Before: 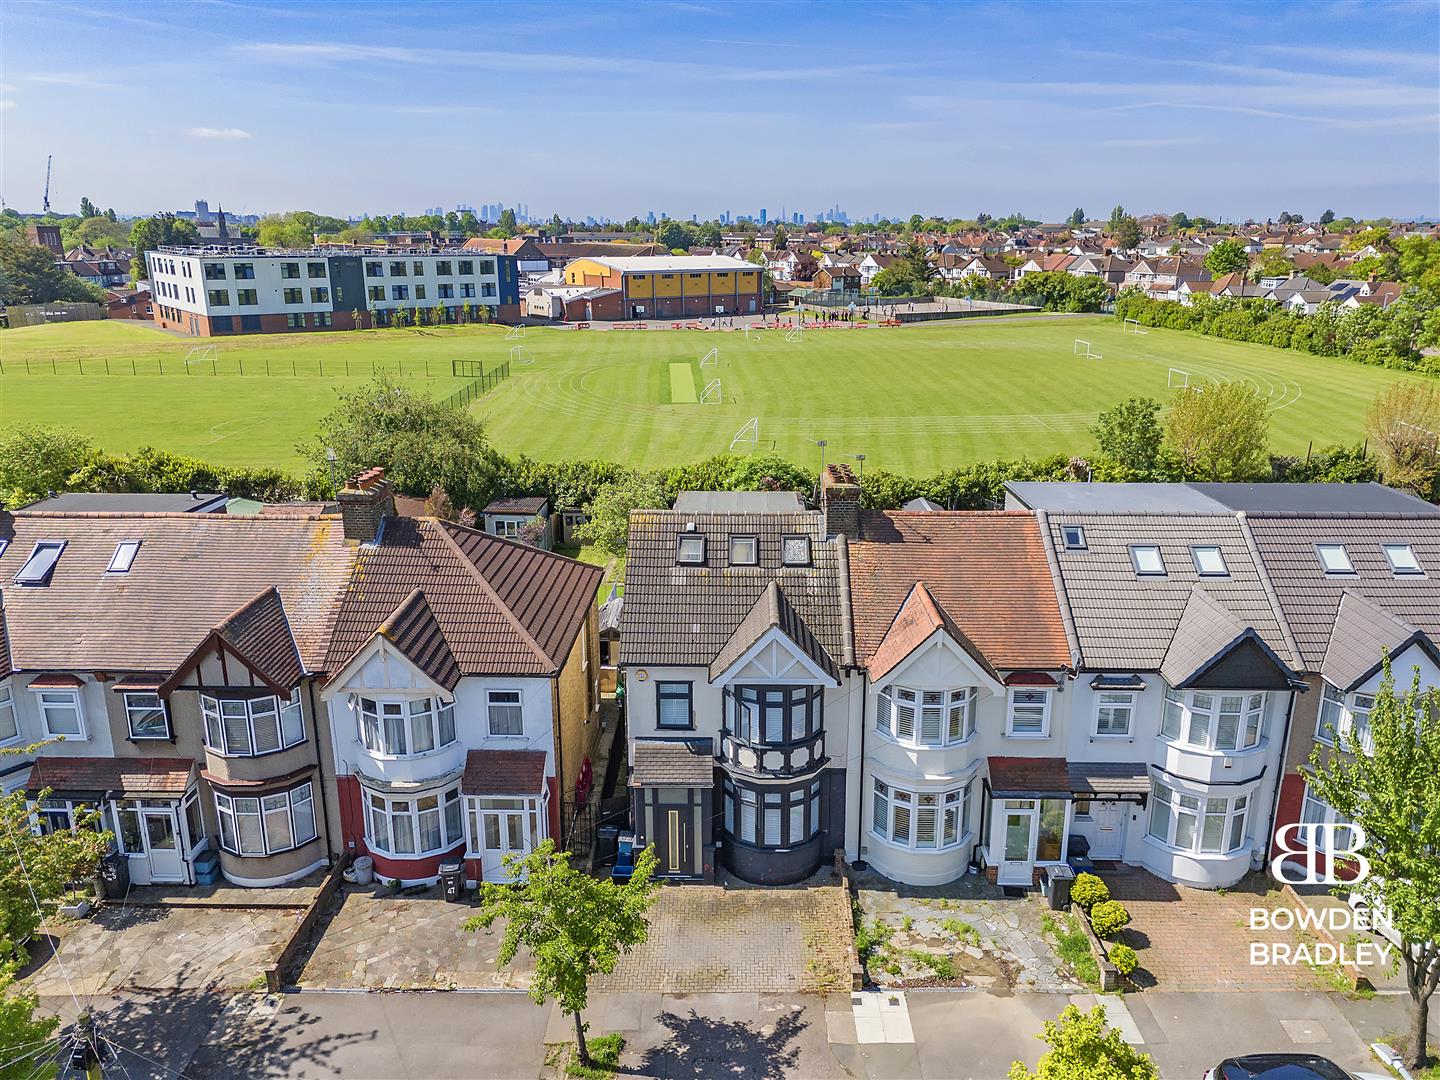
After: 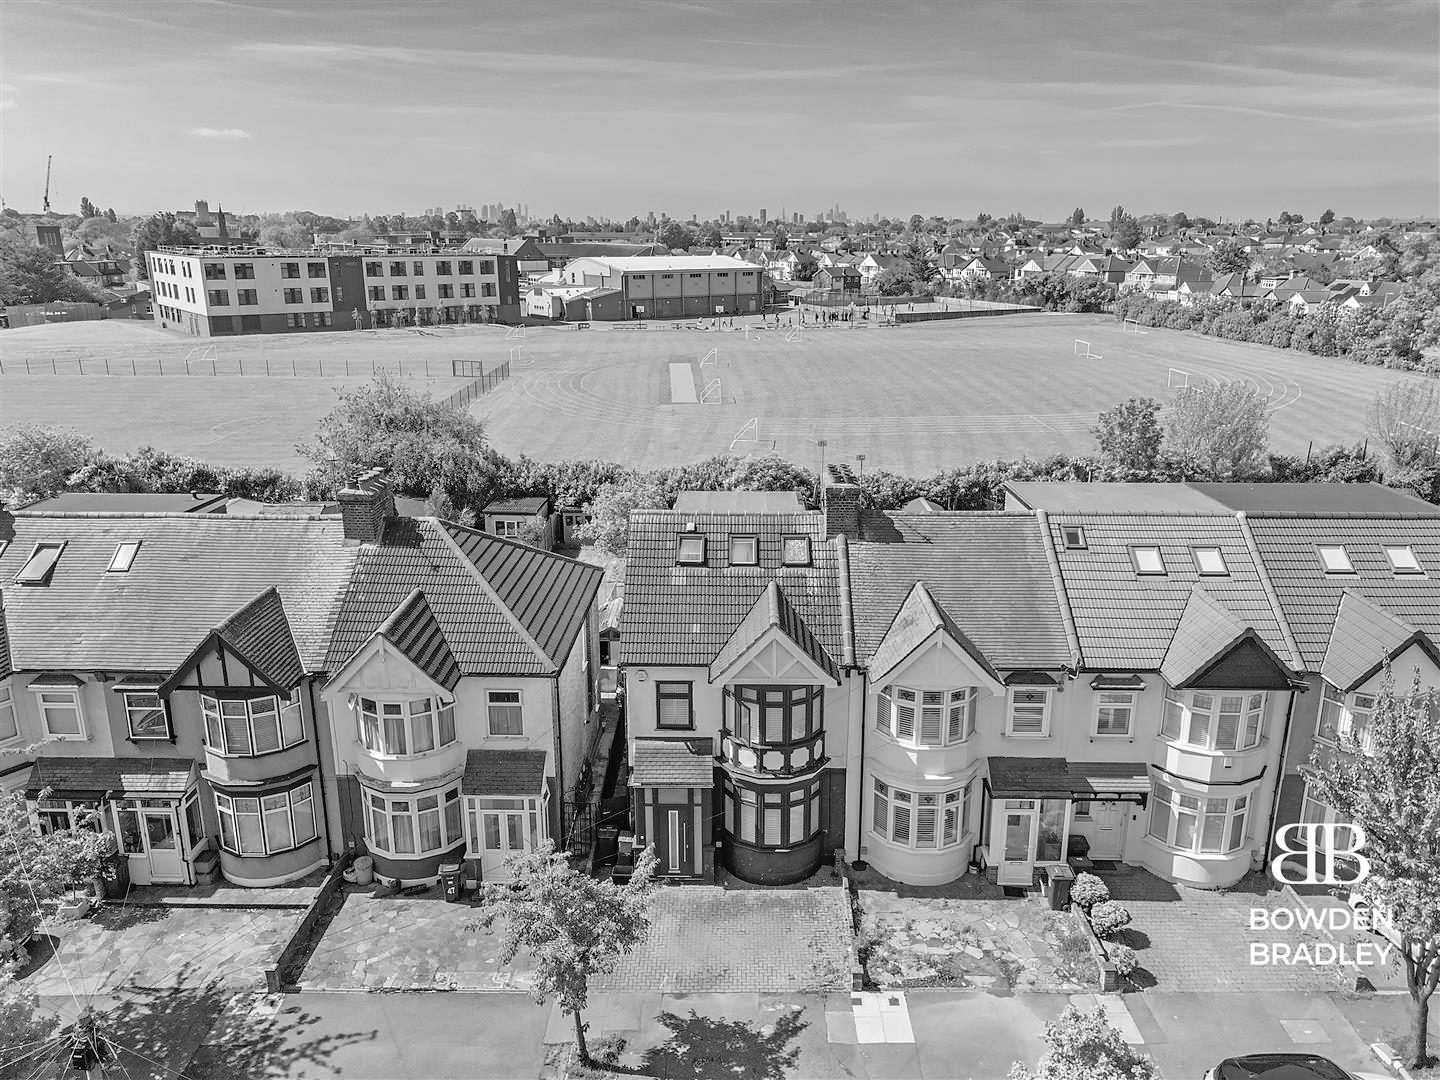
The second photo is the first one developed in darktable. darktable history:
tone equalizer: -8 EV 0.001 EV, -7 EV -0.004 EV, -6 EV 0.009 EV, -5 EV 0.032 EV, -4 EV 0.276 EV, -3 EV 0.644 EV, -2 EV 0.584 EV, -1 EV 0.187 EV, +0 EV 0.024 EV
white balance: red 1.029, blue 0.92
monochrome: a 32, b 64, size 2.3
